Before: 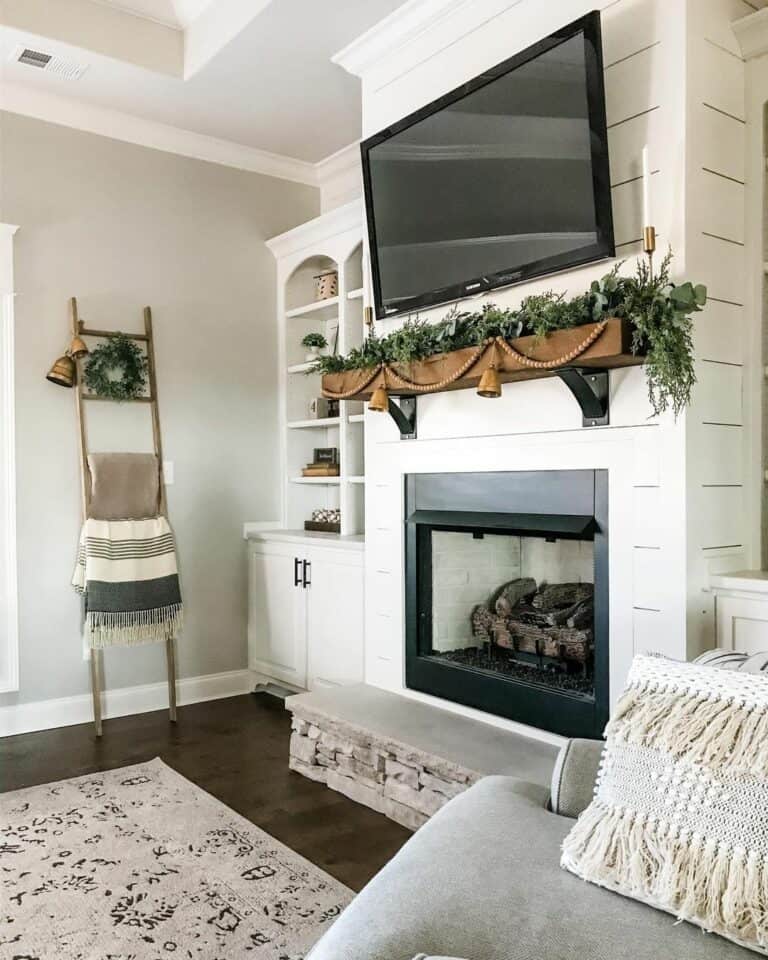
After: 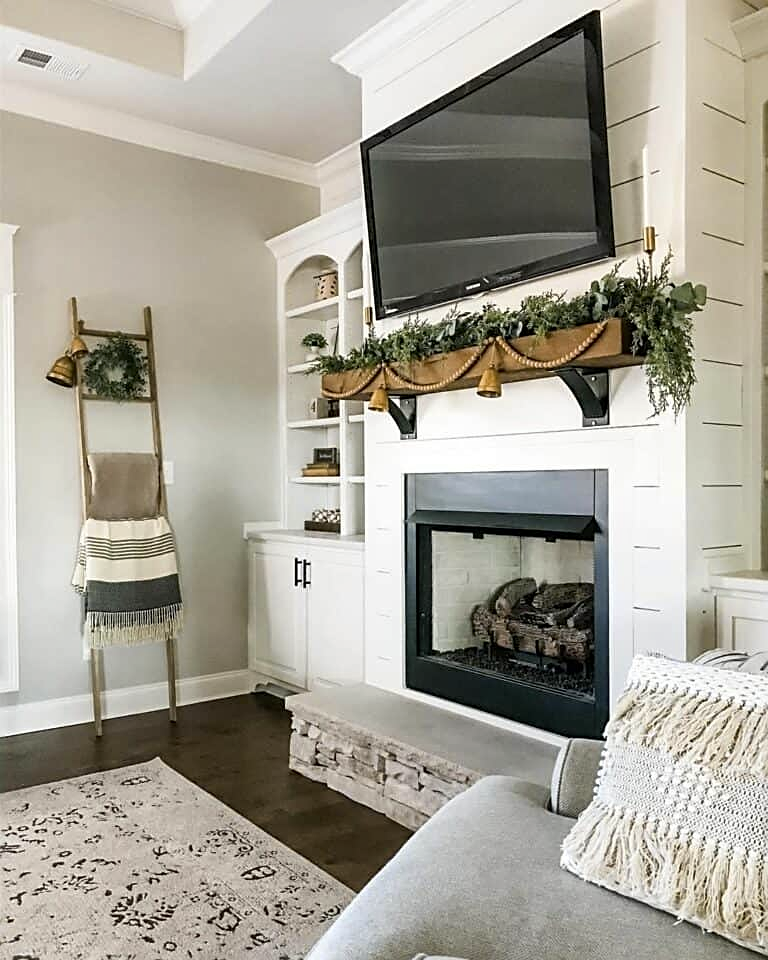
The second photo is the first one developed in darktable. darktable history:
sharpen: on, module defaults
shadows and highlights: radius 125.46, shadows 30.51, highlights -30.51, low approximation 0.01, soften with gaussian
color contrast: green-magenta contrast 0.8, blue-yellow contrast 1.1, unbound 0
